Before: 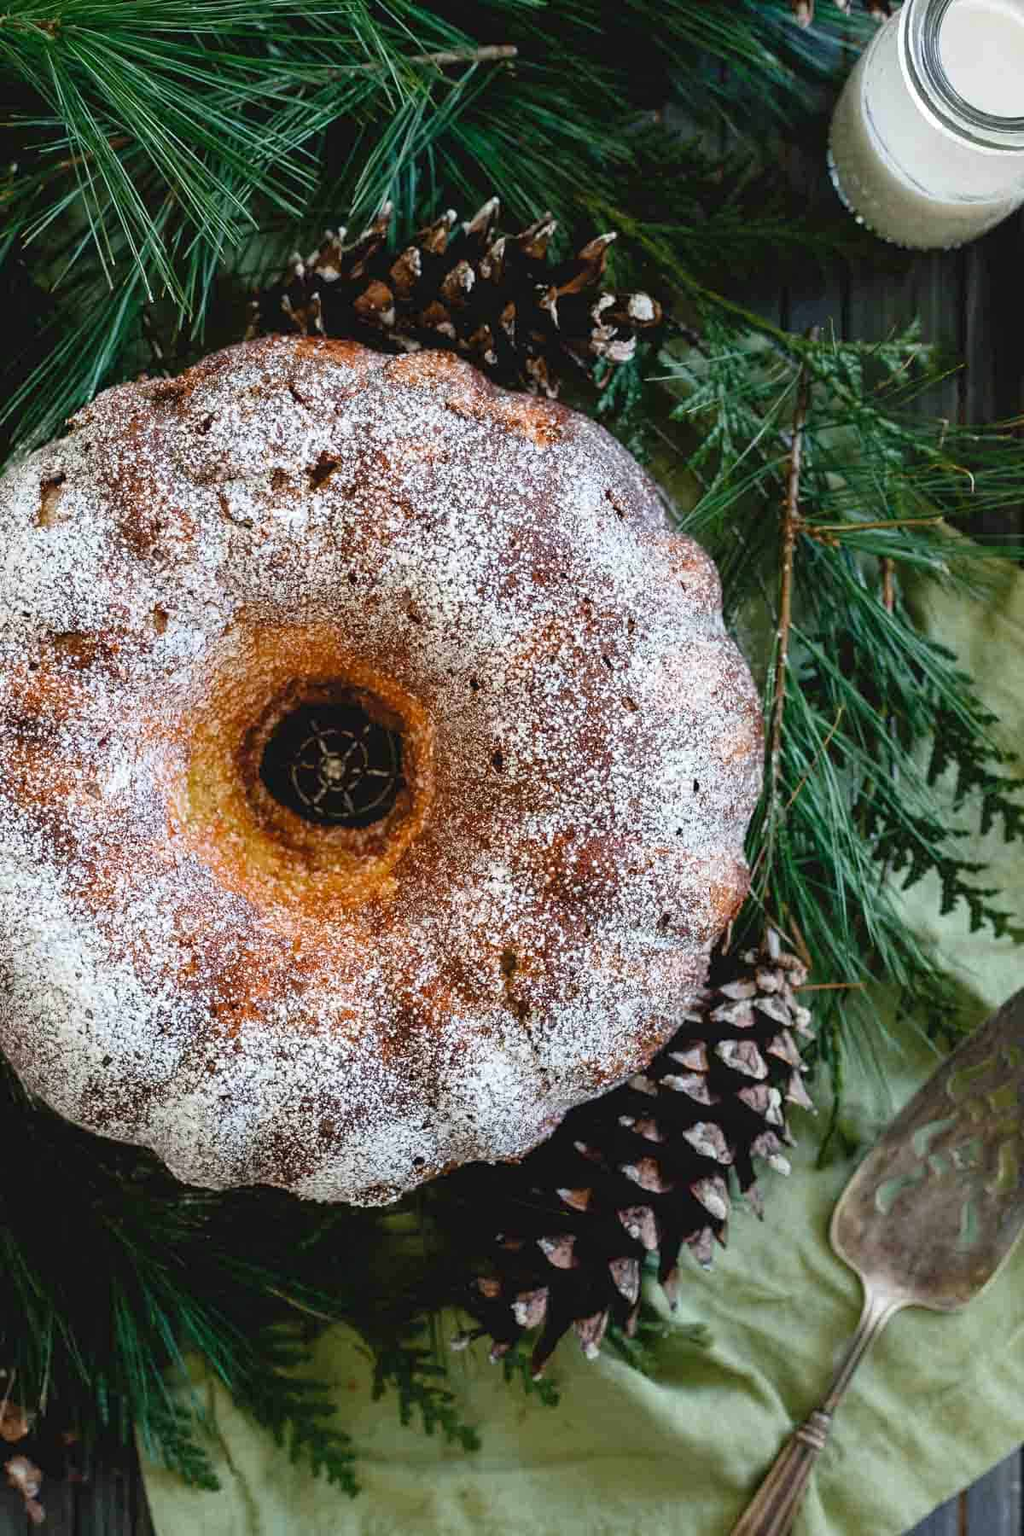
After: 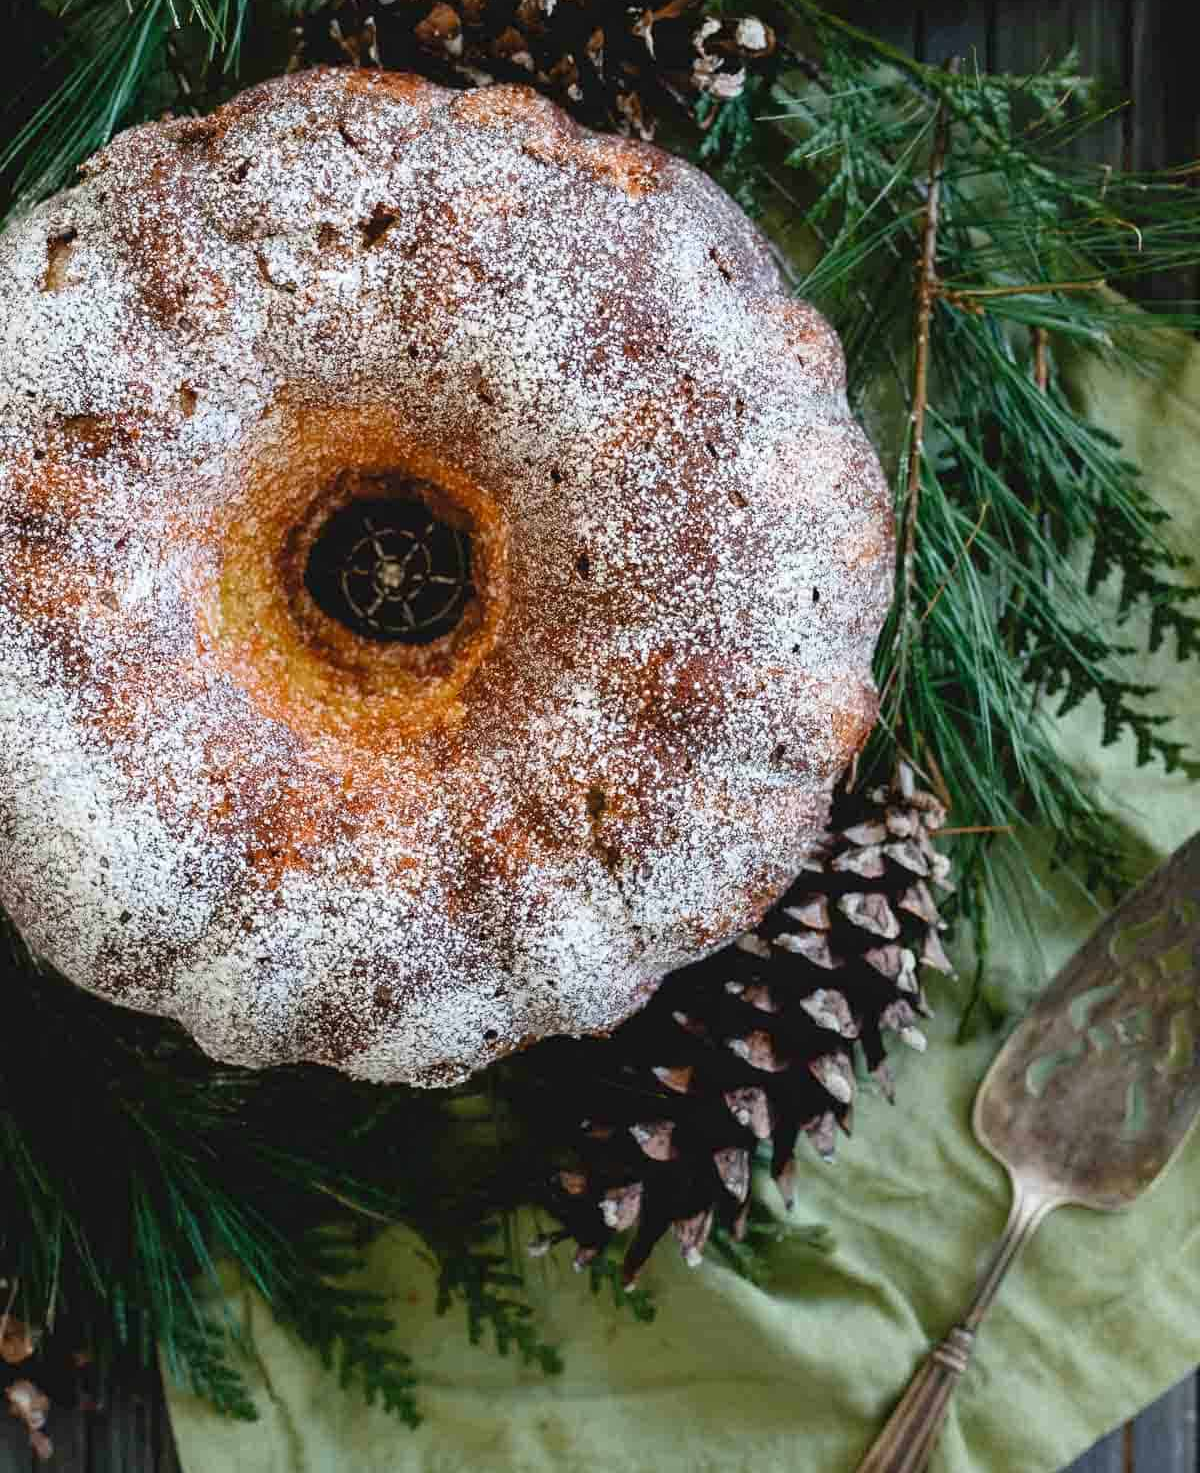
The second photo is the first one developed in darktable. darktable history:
crop and rotate: top 18.138%
